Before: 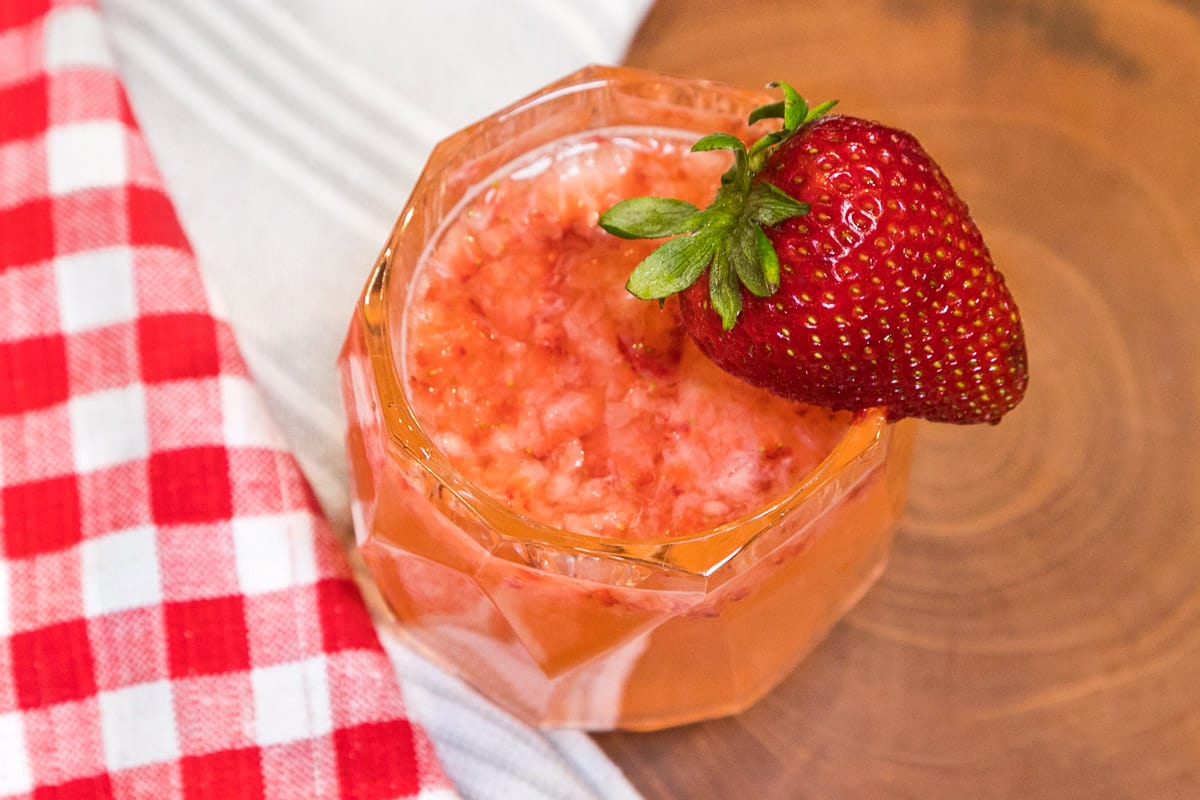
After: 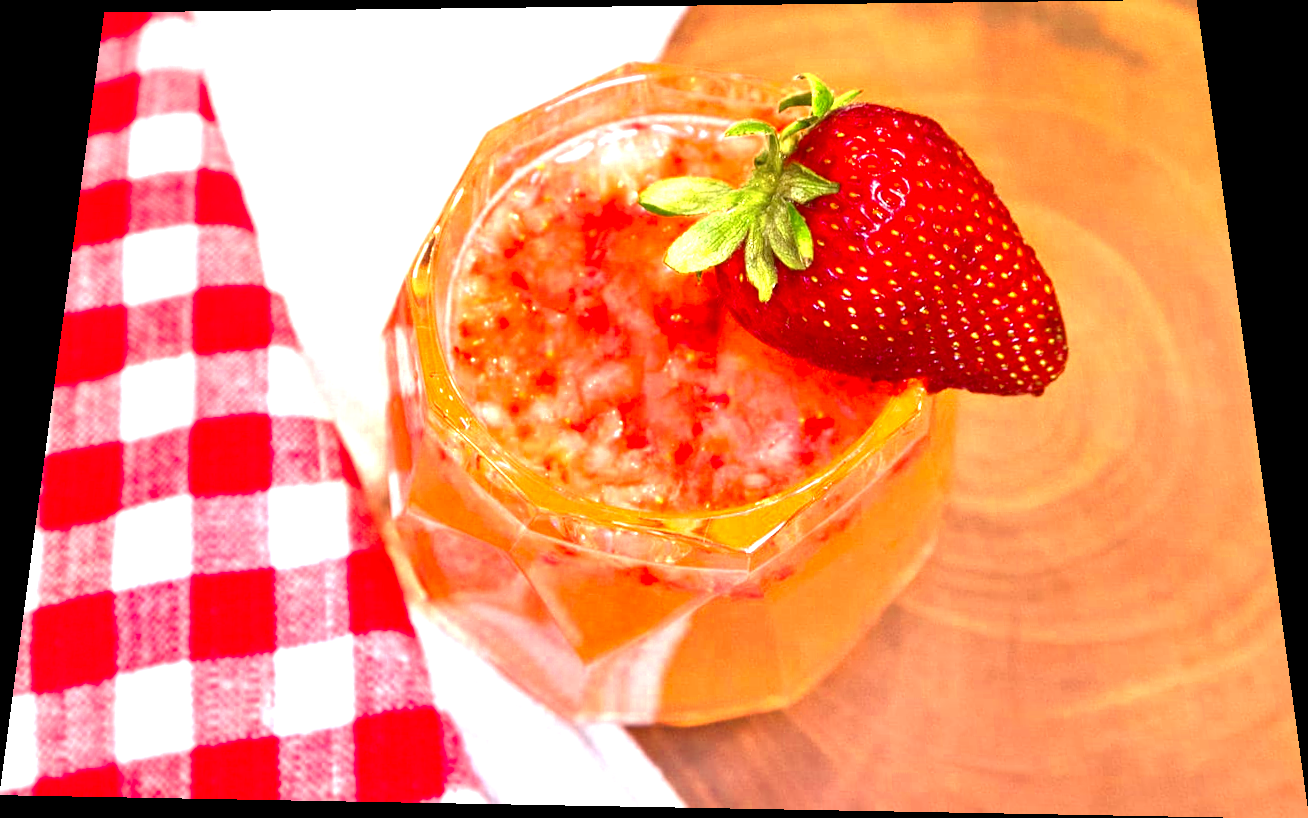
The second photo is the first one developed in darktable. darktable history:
exposure: black level correction 0.001, exposure 1.129 EV, compensate exposure bias true, compensate highlight preservation false
rotate and perspective: rotation 0.128°, lens shift (vertical) -0.181, lens shift (horizontal) -0.044, shear 0.001, automatic cropping off
color zones: curves: ch0 [(0.004, 0.305) (0.261, 0.623) (0.389, 0.399) (0.708, 0.571) (0.947, 0.34)]; ch1 [(0.025, 0.645) (0.229, 0.584) (0.326, 0.551) (0.484, 0.262) (0.757, 0.643)]
